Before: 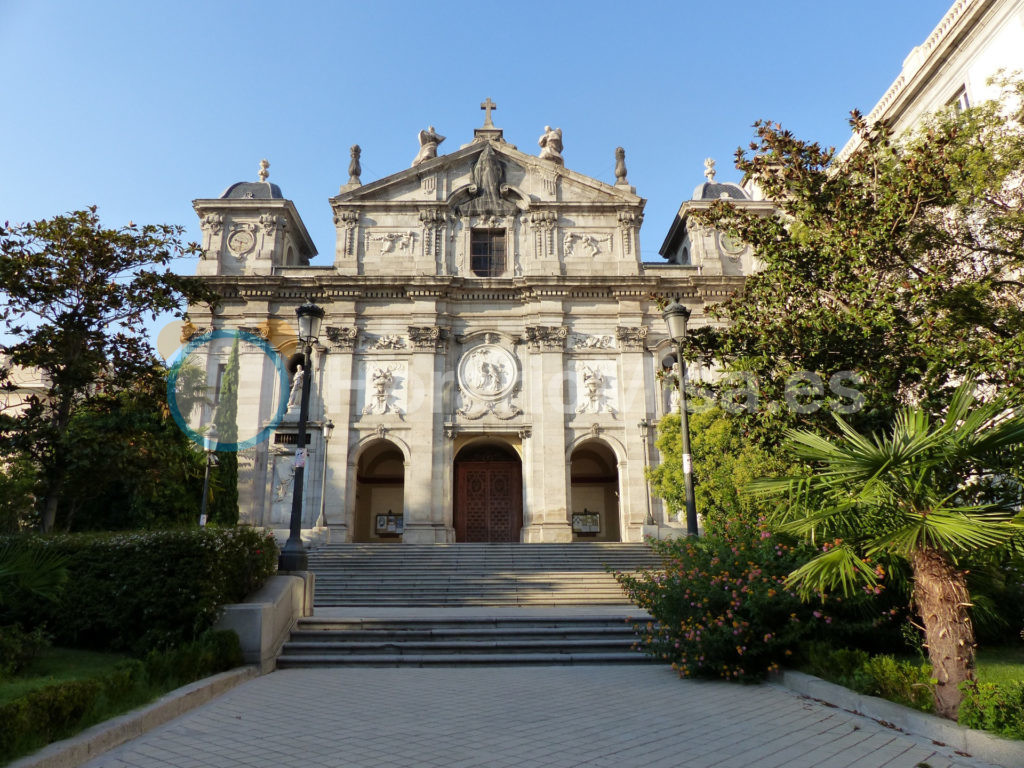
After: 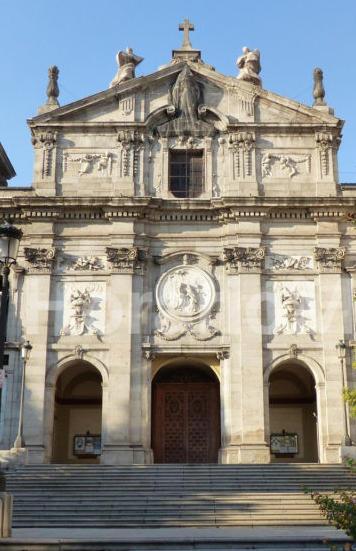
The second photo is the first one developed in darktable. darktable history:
crop and rotate: left 29.508%, top 10.315%, right 35.644%, bottom 17.933%
